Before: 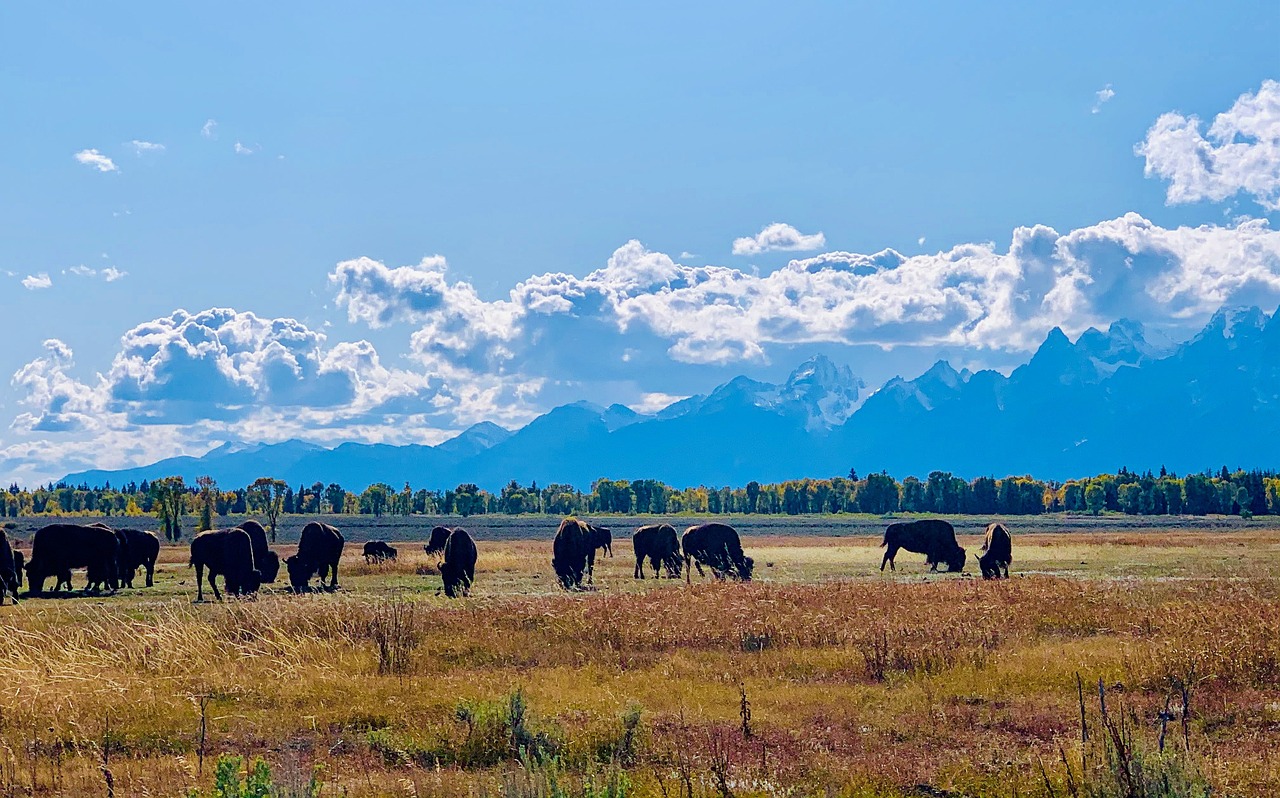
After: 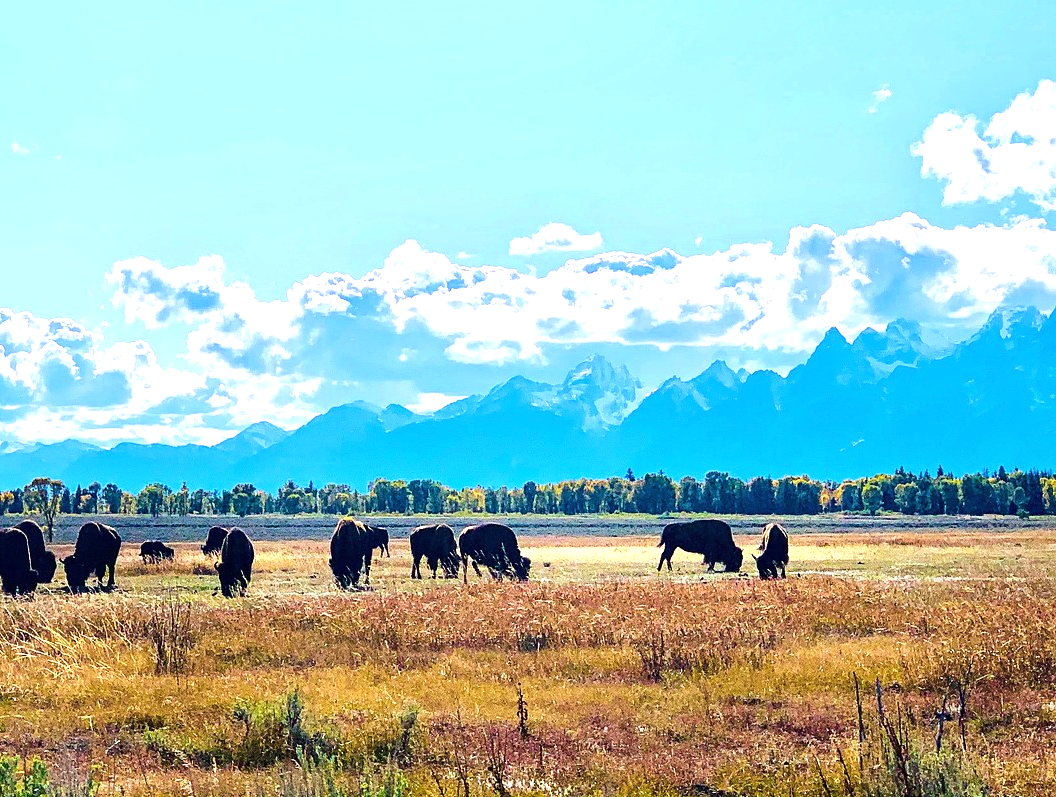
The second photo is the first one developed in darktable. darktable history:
exposure: black level correction 0, exposure 0.5 EV, compensate exposure bias true, compensate highlight preservation false
crop: left 17.499%, bottom 0.033%
tone equalizer: -8 EV 0.001 EV, -7 EV -0.003 EV, -6 EV 0.004 EV, -5 EV -0.06 EV, -4 EV -0.099 EV, -3 EV -0.136 EV, -2 EV 0.27 EV, -1 EV 0.725 EV, +0 EV 0.504 EV
